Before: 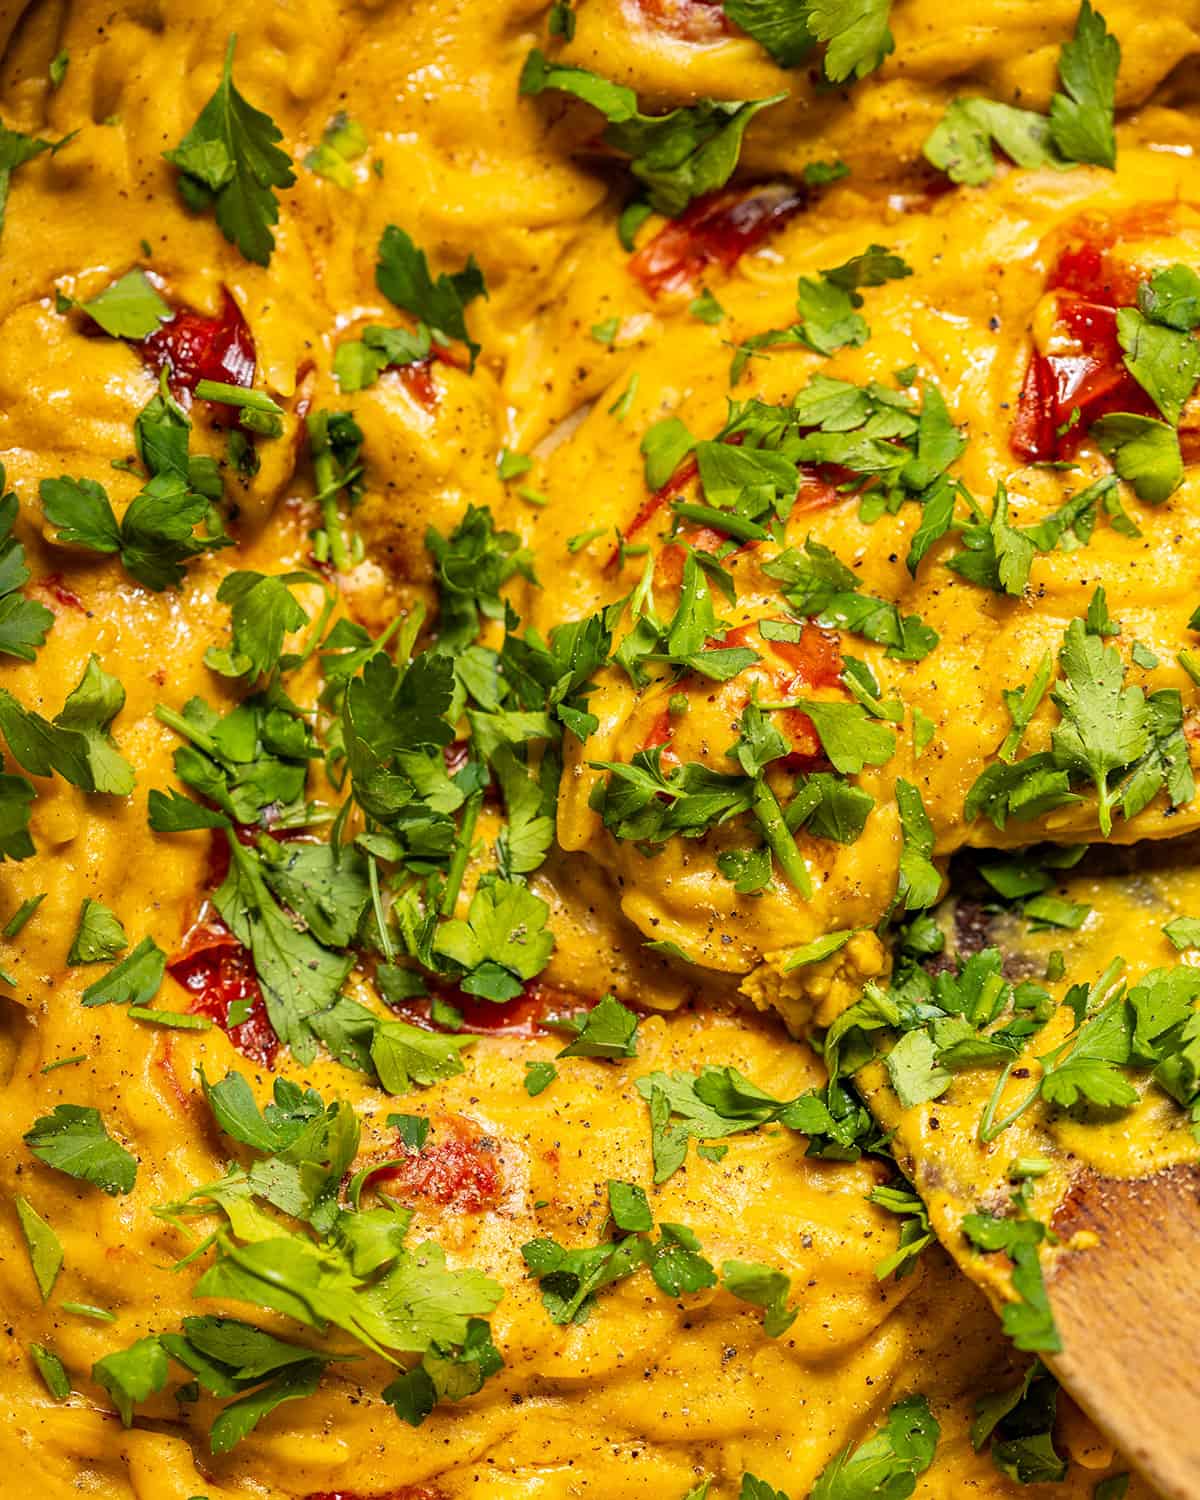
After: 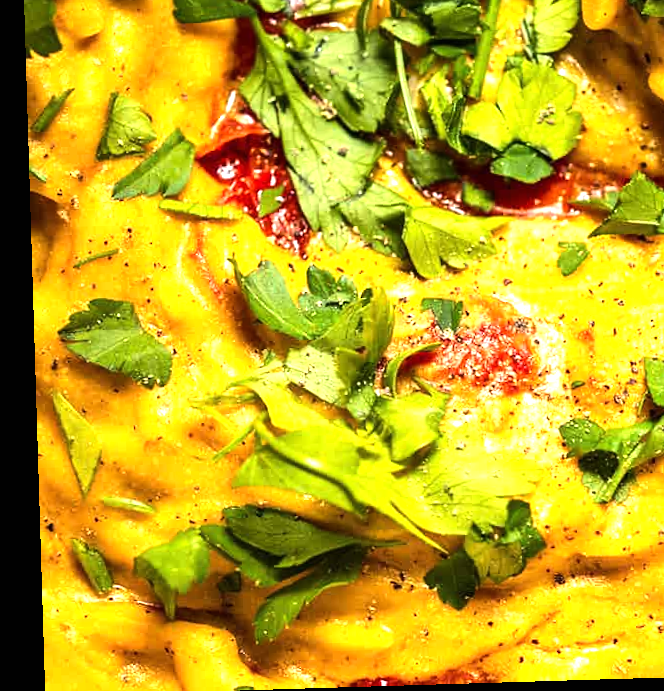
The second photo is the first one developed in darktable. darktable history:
crop and rotate: top 54.778%, right 46.61%, bottom 0.159%
exposure: black level correction 0, exposure 0.4 EV, compensate exposure bias true, compensate highlight preservation false
rotate and perspective: rotation -1.75°, automatic cropping off
tone equalizer: -8 EV -0.75 EV, -7 EV -0.7 EV, -6 EV -0.6 EV, -5 EV -0.4 EV, -3 EV 0.4 EV, -2 EV 0.6 EV, -1 EV 0.7 EV, +0 EV 0.75 EV, edges refinement/feathering 500, mask exposure compensation -1.57 EV, preserve details no
